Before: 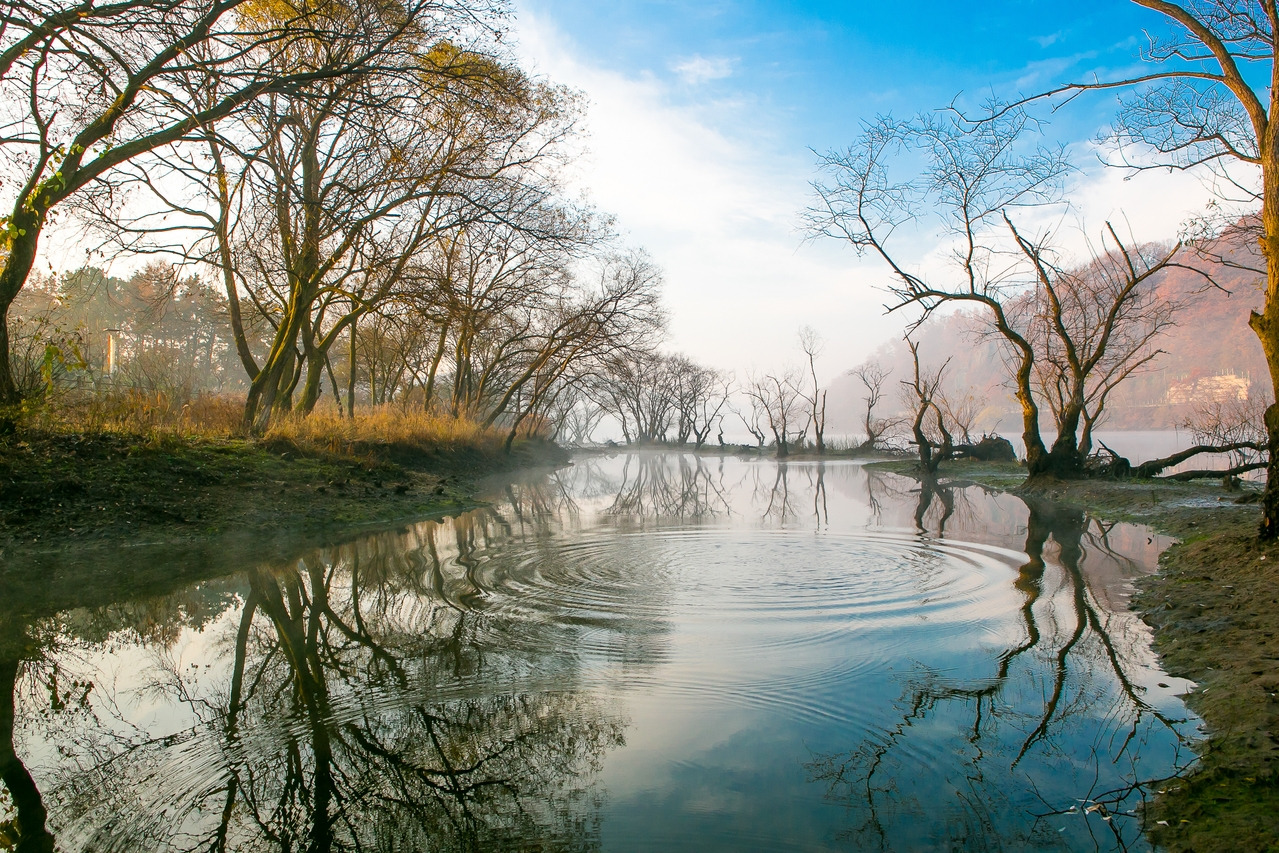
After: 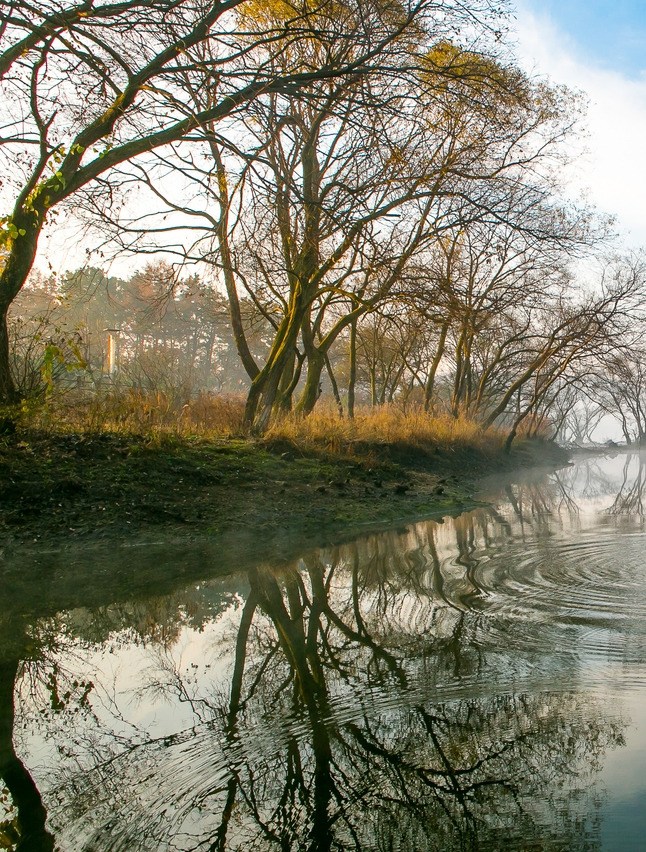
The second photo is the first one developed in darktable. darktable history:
crop and rotate: left 0.012%, top 0%, right 49.441%
